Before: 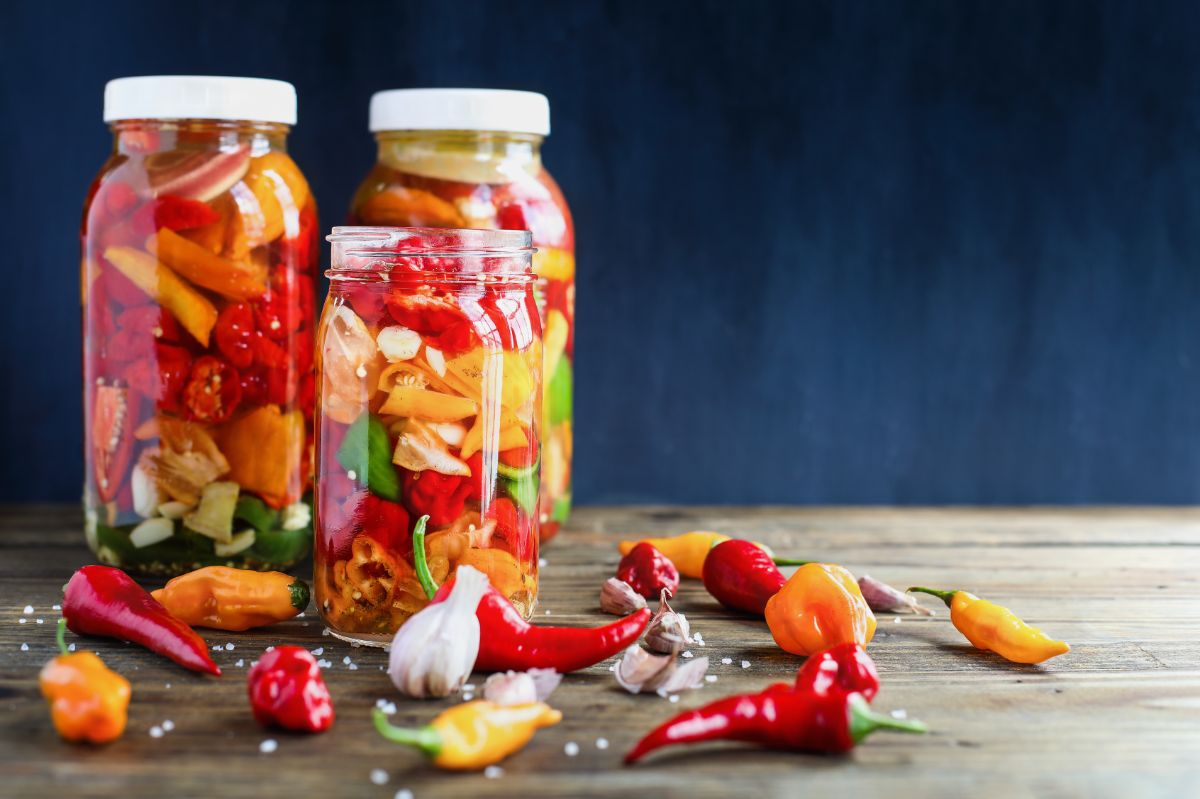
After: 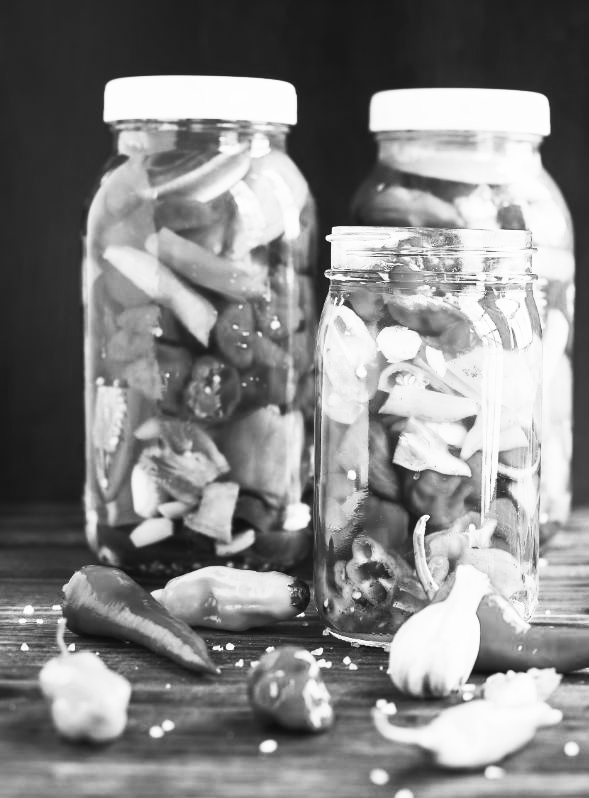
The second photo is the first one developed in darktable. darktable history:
crop and rotate: left 0%, top 0%, right 50.845%
contrast brightness saturation: contrast 0.53, brightness 0.47, saturation -1
white balance: red 0.986, blue 1.01
